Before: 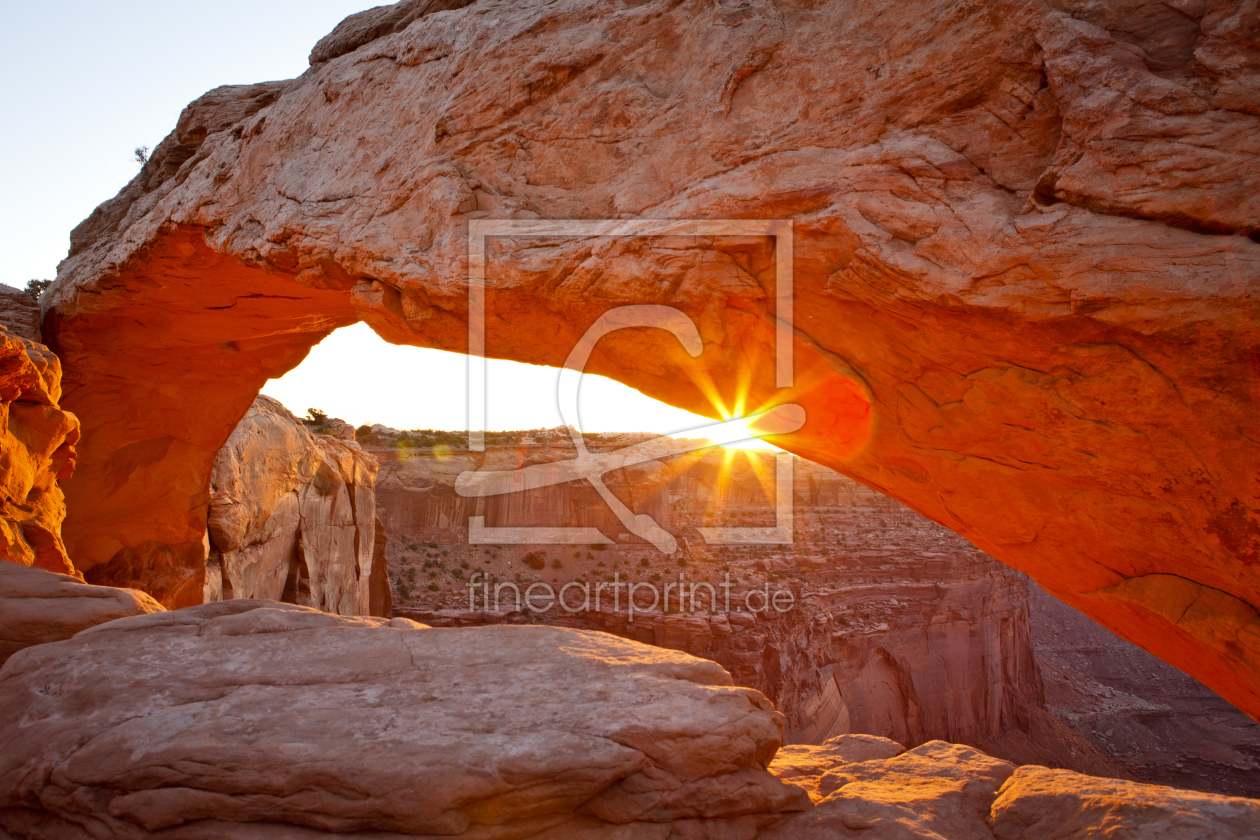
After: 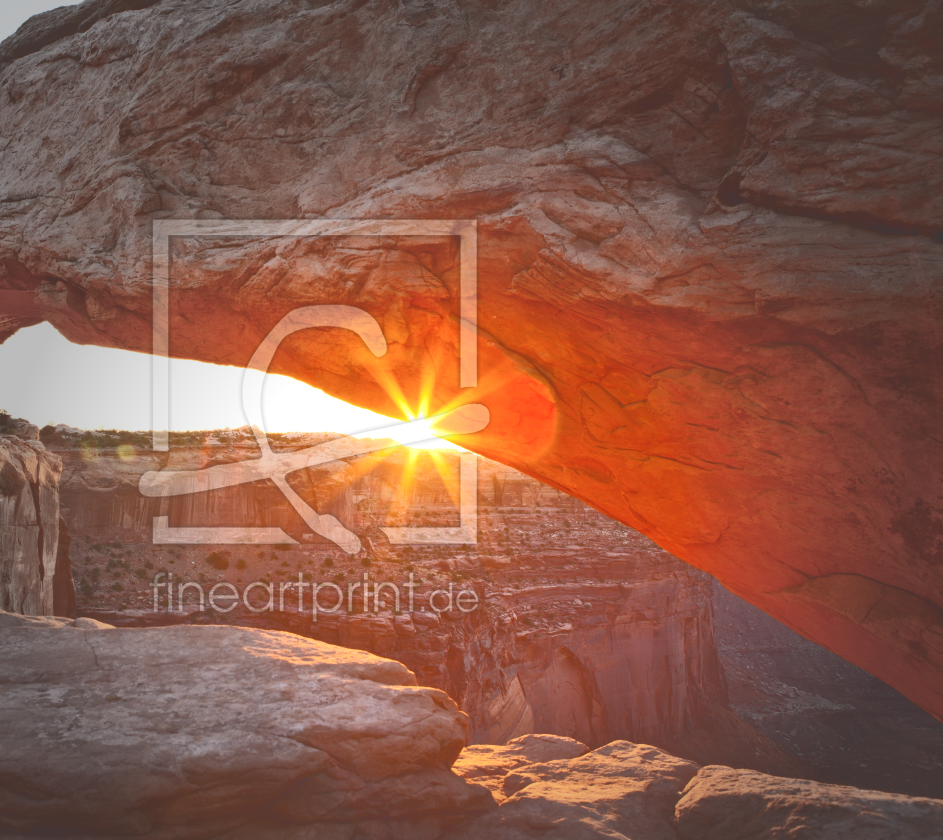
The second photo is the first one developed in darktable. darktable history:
crop and rotate: left 25.089%
exposure: compensate highlight preservation false
tone curve: curves: ch0 [(0, 0) (0.003, 0.334) (0.011, 0.338) (0.025, 0.338) (0.044, 0.338) (0.069, 0.339) (0.1, 0.342) (0.136, 0.343) (0.177, 0.349) (0.224, 0.36) (0.277, 0.385) (0.335, 0.42) (0.399, 0.465) (0.468, 0.535) (0.543, 0.632) (0.623, 0.73) (0.709, 0.814) (0.801, 0.879) (0.898, 0.935) (1, 1)], color space Lab, independent channels, preserve colors none
vignetting: fall-off start 47.41%, center (-0.03, 0.232), automatic ratio true, width/height ratio 1.287
